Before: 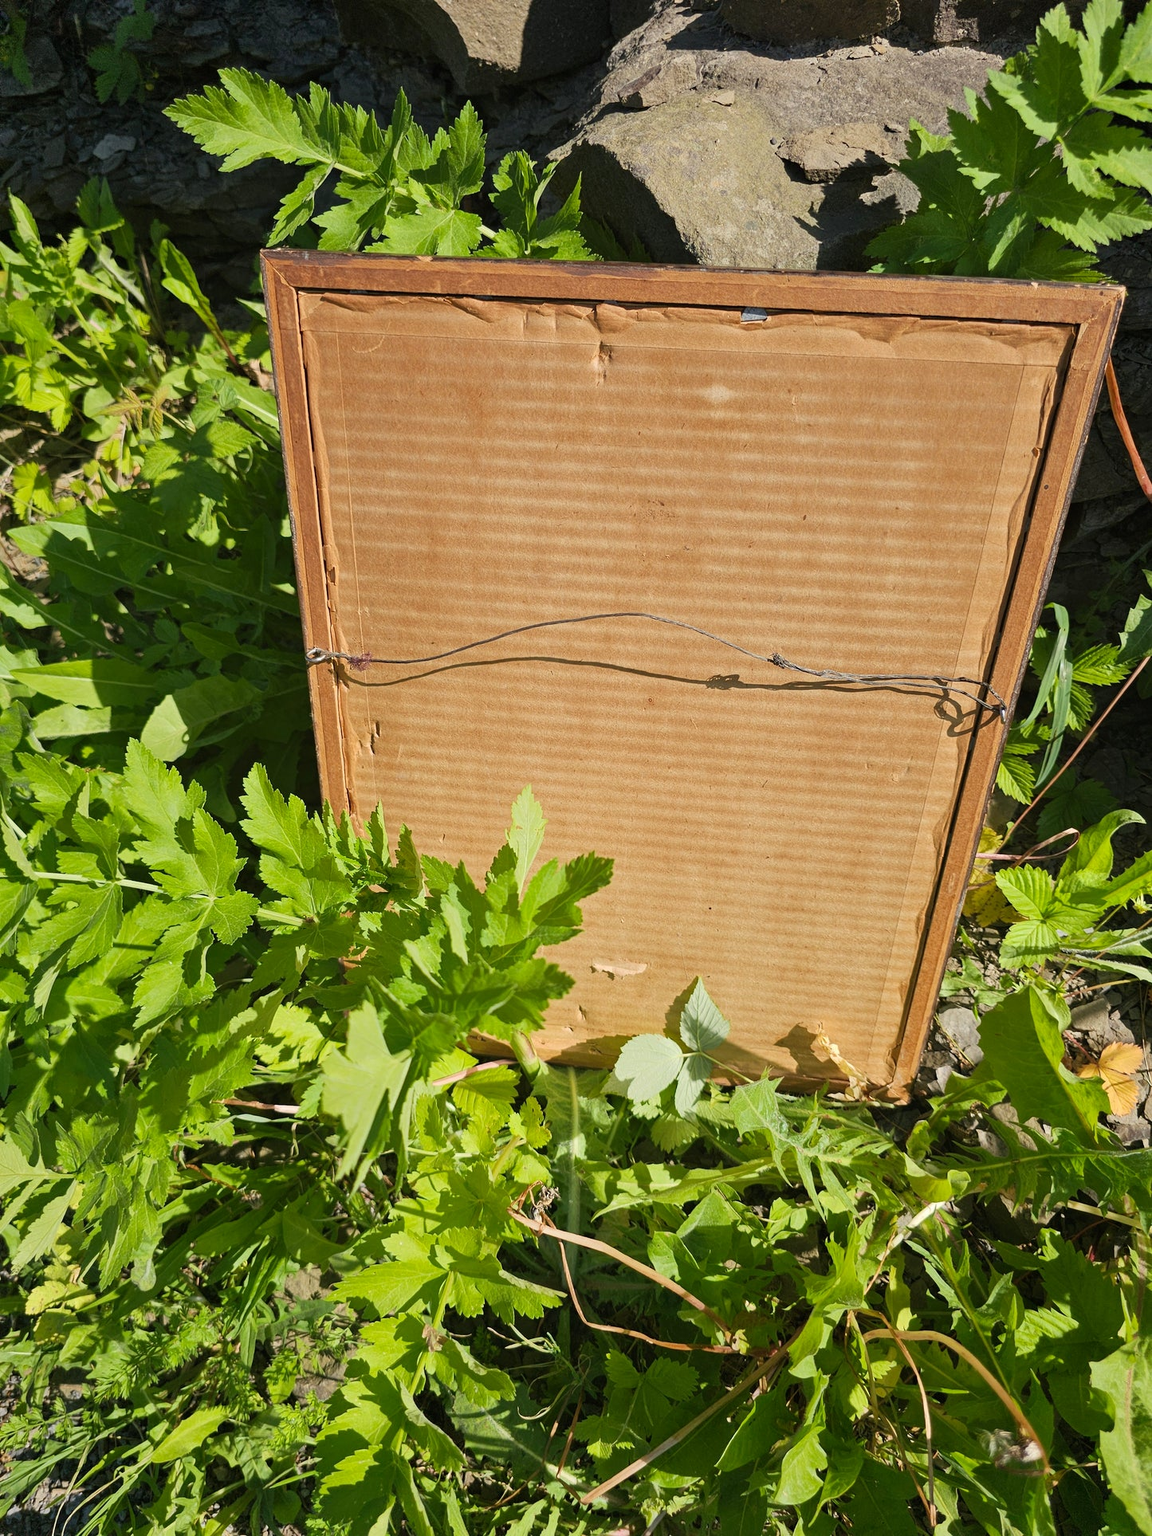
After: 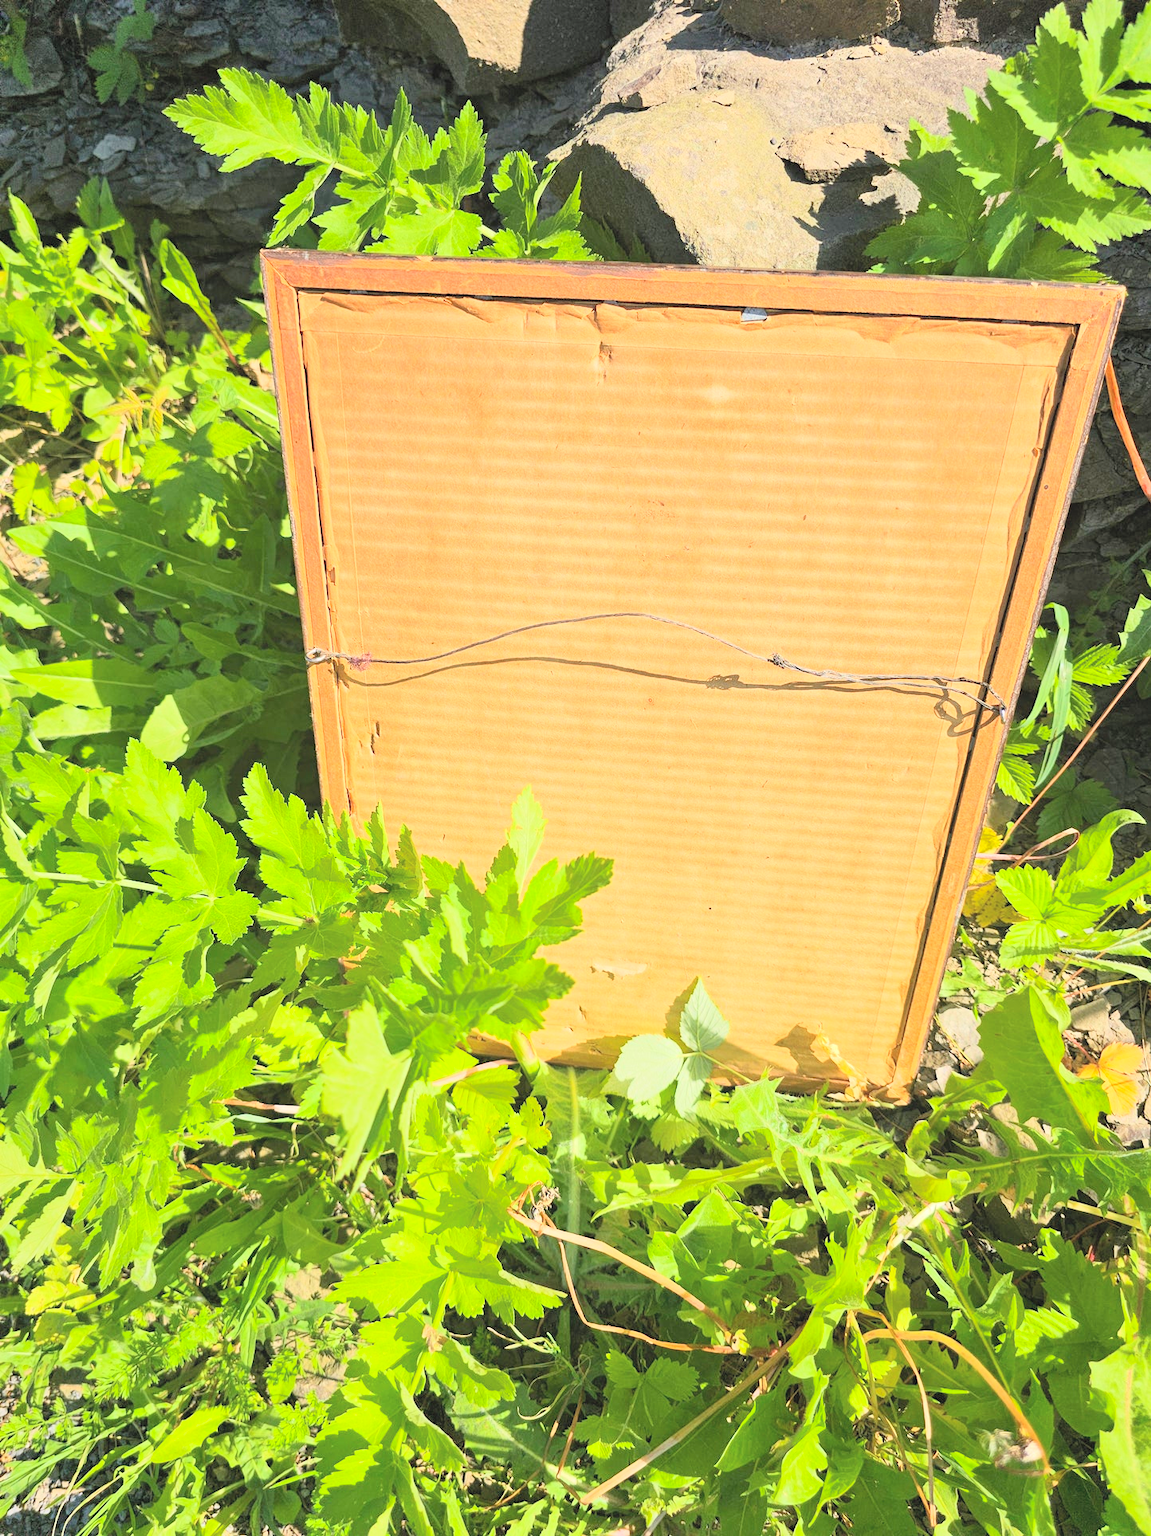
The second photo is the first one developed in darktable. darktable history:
contrast brightness saturation: contrast 0.2, brightness 0.16, saturation 0.22
global tonemap: drago (0.7, 100)
exposure: black level correction 0, exposure 0.7 EV, compensate exposure bias true, compensate highlight preservation false
